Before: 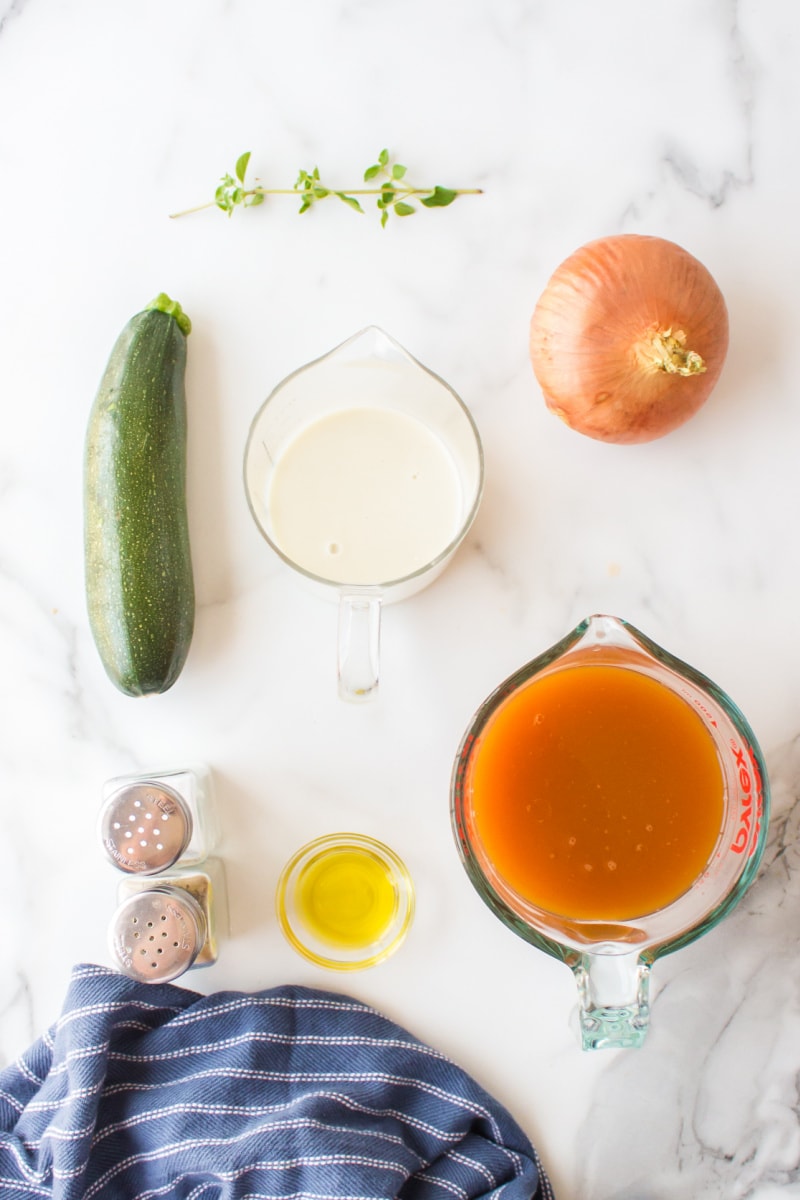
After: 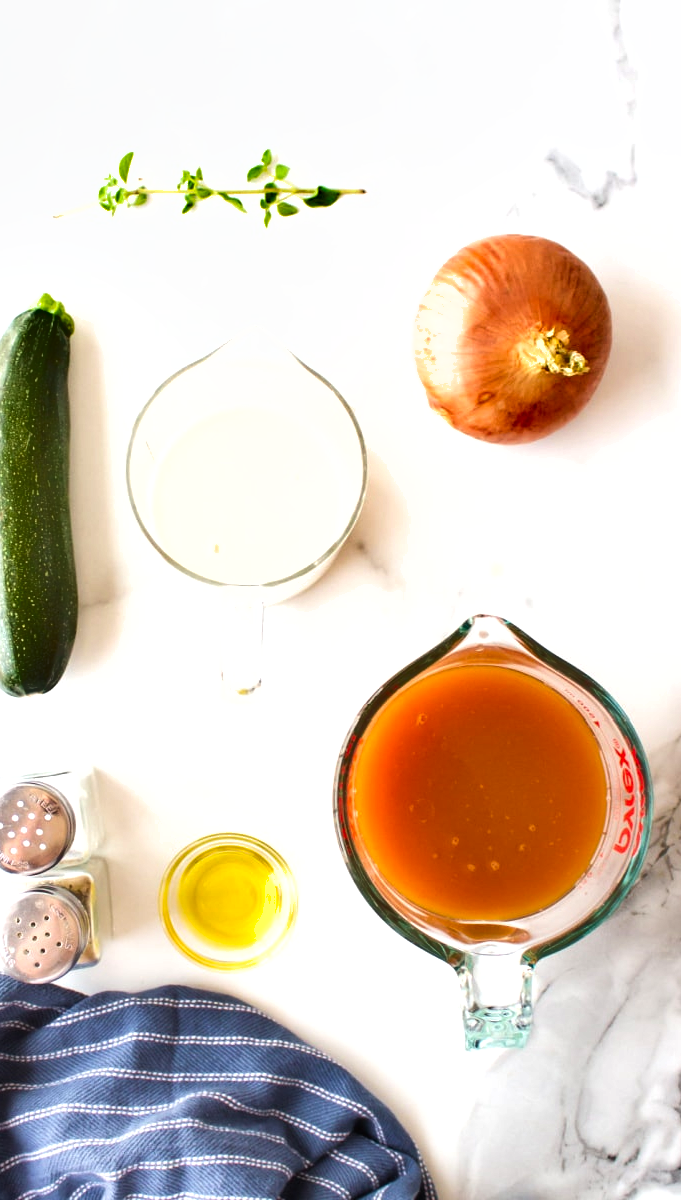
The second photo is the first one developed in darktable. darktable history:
shadows and highlights: white point adjustment 1.06, soften with gaussian
crop and rotate: left 14.774%
tone equalizer: -8 EV -0.427 EV, -7 EV -0.381 EV, -6 EV -0.365 EV, -5 EV -0.206 EV, -3 EV 0.21 EV, -2 EV 0.361 EV, -1 EV 0.378 EV, +0 EV 0.42 EV
